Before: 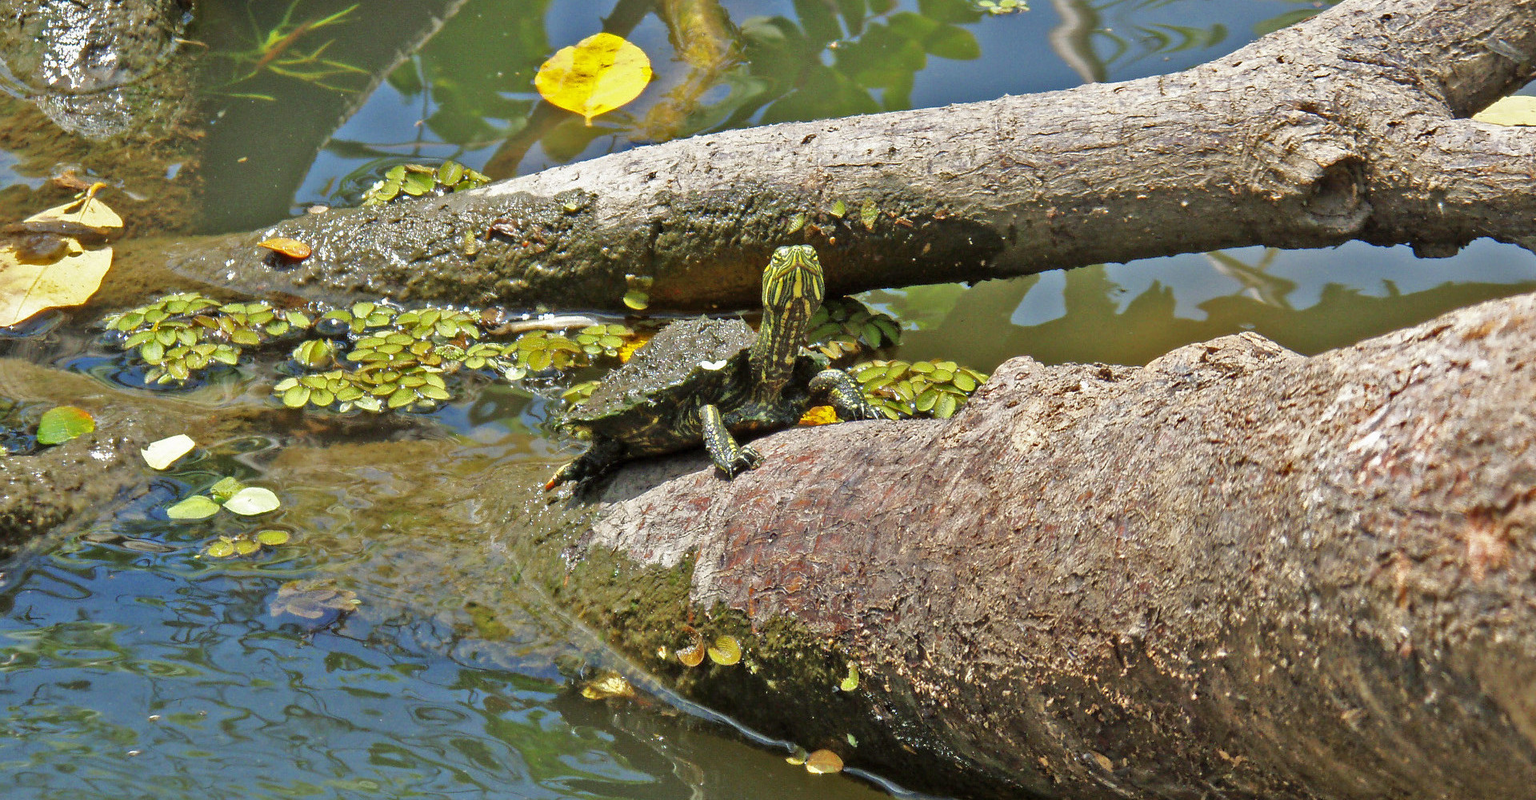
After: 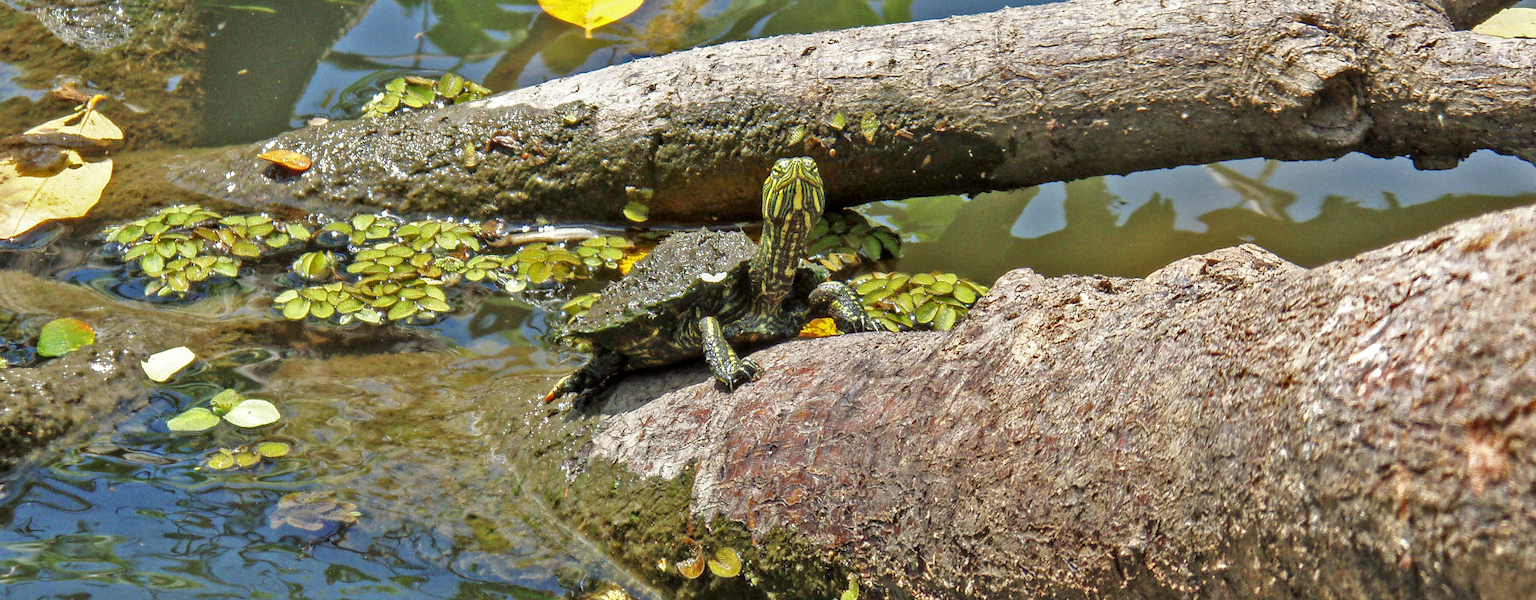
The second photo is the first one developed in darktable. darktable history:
crop: top 11.038%, bottom 13.962%
local contrast: on, module defaults
